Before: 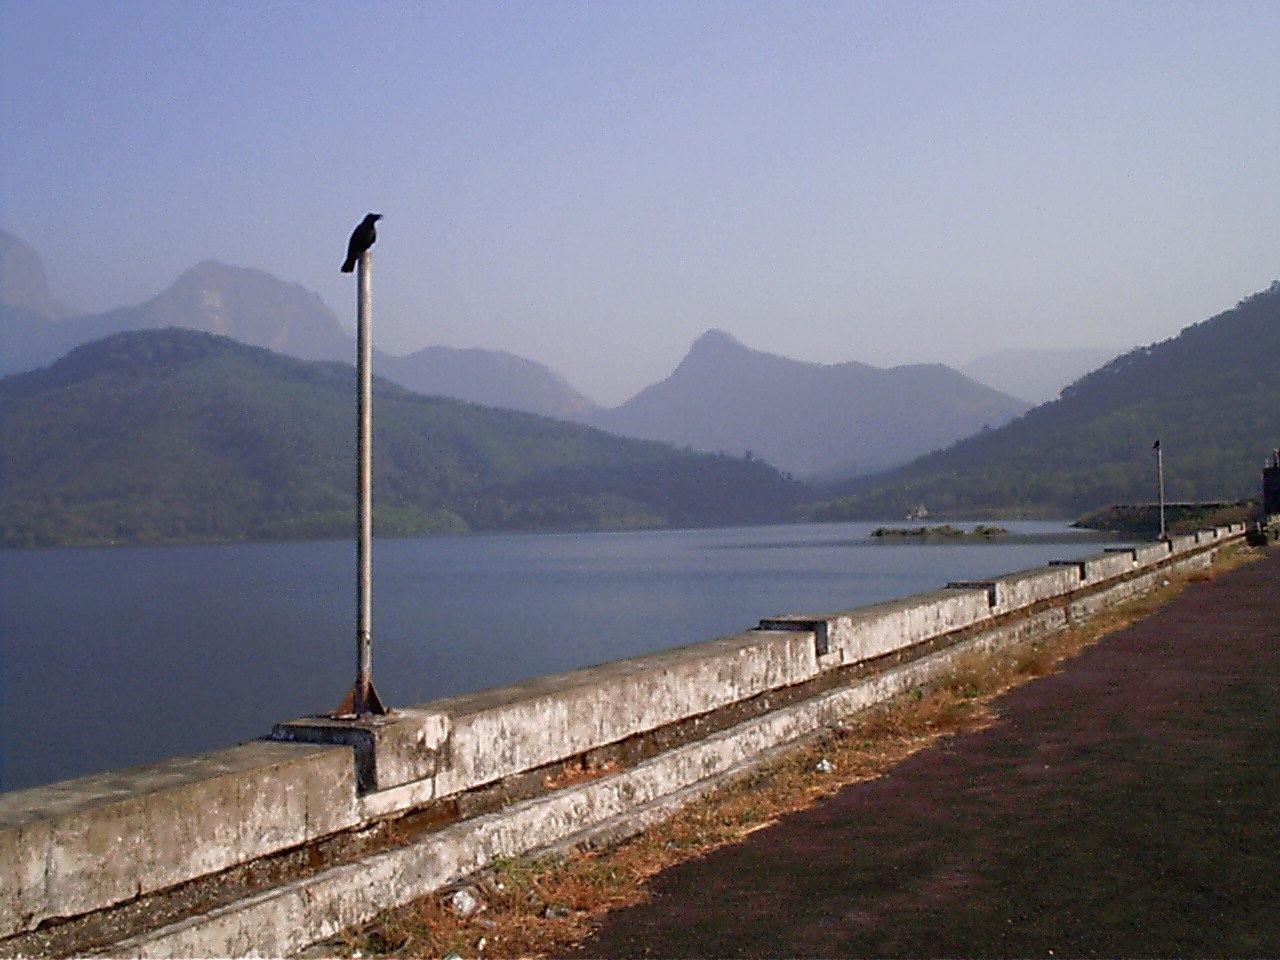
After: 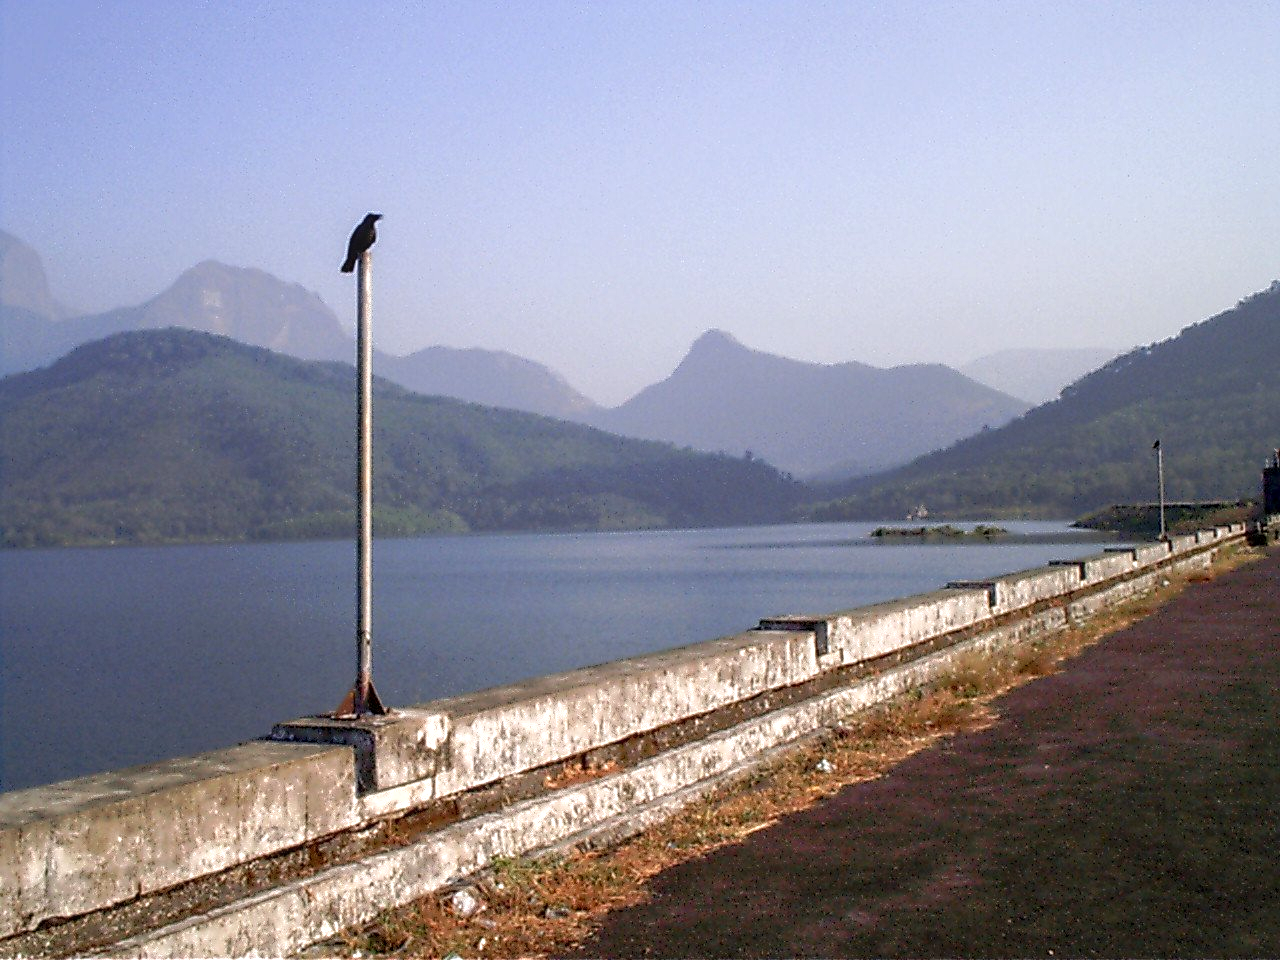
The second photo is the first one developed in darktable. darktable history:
exposure: black level correction 0.001, exposure 0.5 EV, compensate exposure bias true, compensate highlight preservation false
local contrast: on, module defaults
